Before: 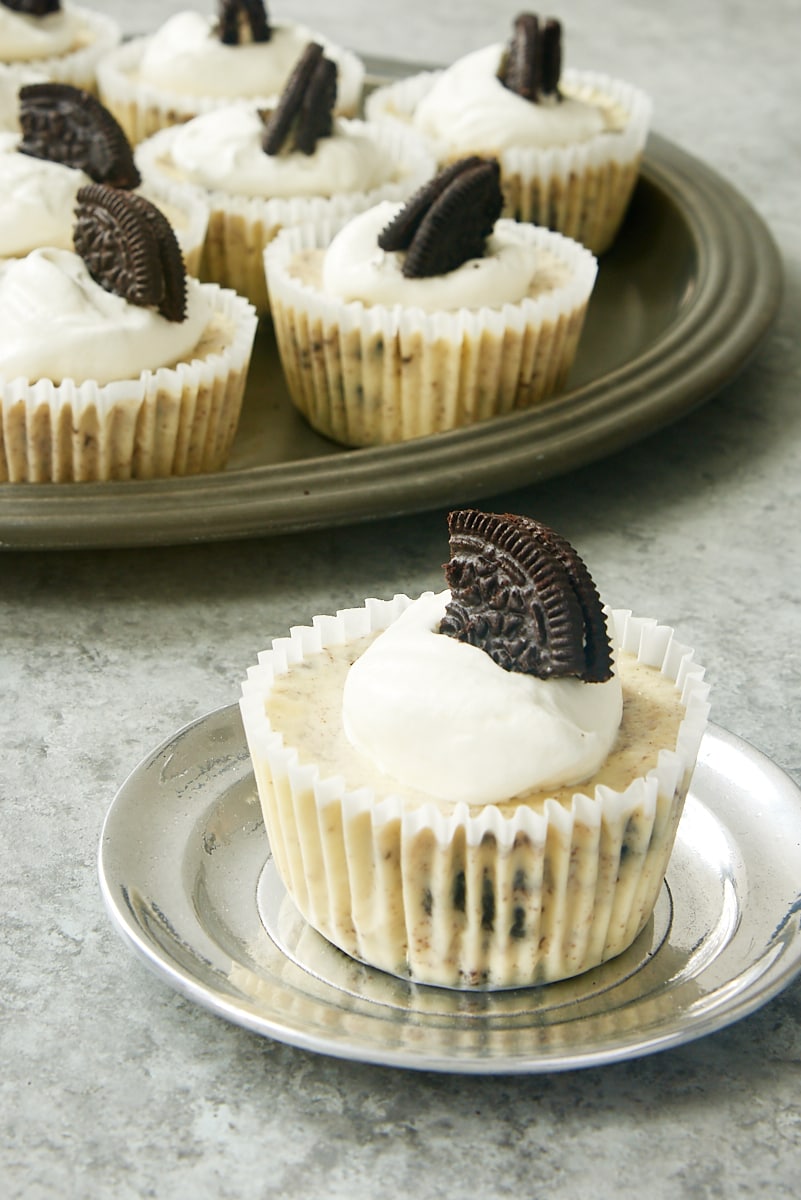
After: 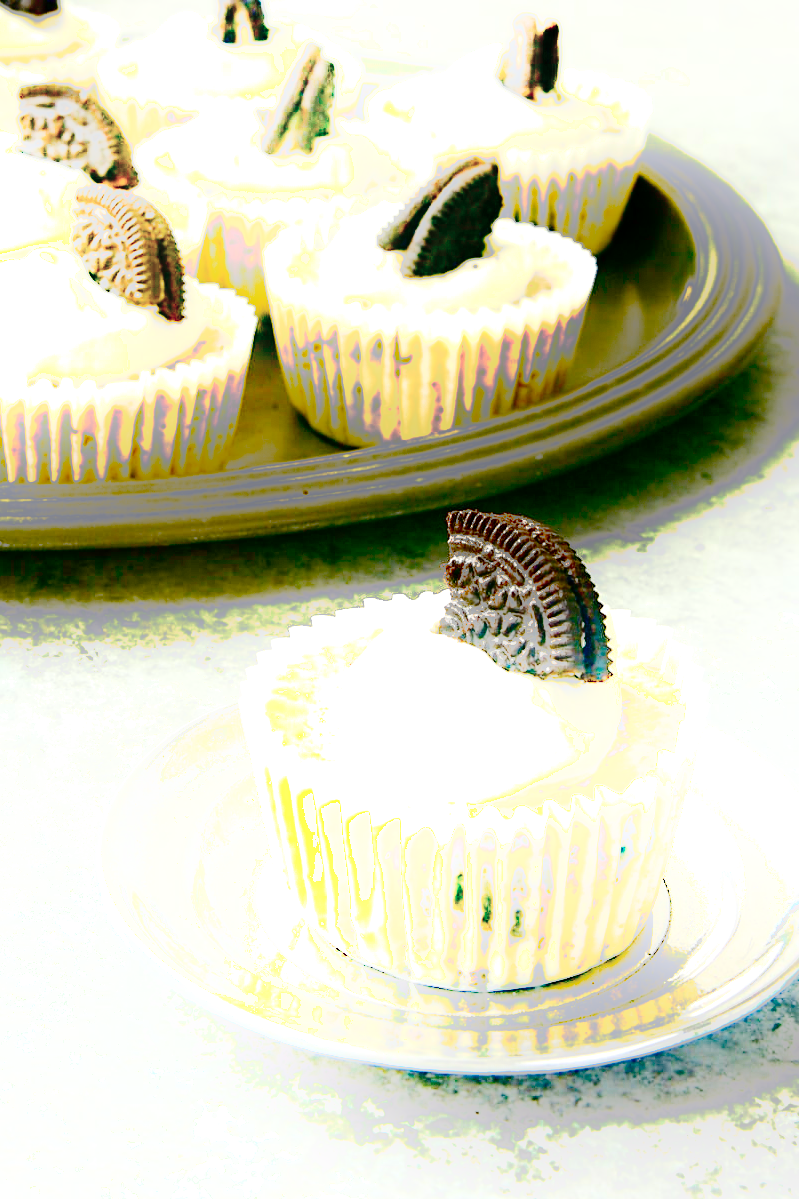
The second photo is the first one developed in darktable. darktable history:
contrast brightness saturation: contrast 0.222, brightness -0.182, saturation 0.236
crop and rotate: left 0.174%, bottom 0.014%
tone equalizer: -8 EV -0.712 EV, -7 EV -0.728 EV, -6 EV -0.587 EV, -5 EV -0.369 EV, -3 EV 0.388 EV, -2 EV 0.6 EV, -1 EV 0.674 EV, +0 EV 0.753 EV
haze removal: compatibility mode true
shadows and highlights: shadows -89.46, highlights 88.6, soften with gaussian
tone curve: curves: ch0 [(0, 0) (0.003, 0.011) (0.011, 0.043) (0.025, 0.133) (0.044, 0.226) (0.069, 0.303) (0.1, 0.371) (0.136, 0.429) (0.177, 0.482) (0.224, 0.516) (0.277, 0.539) (0.335, 0.535) (0.399, 0.517) (0.468, 0.498) (0.543, 0.523) (0.623, 0.655) (0.709, 0.83) (0.801, 0.827) (0.898, 0.89) (1, 1)], preserve colors none
